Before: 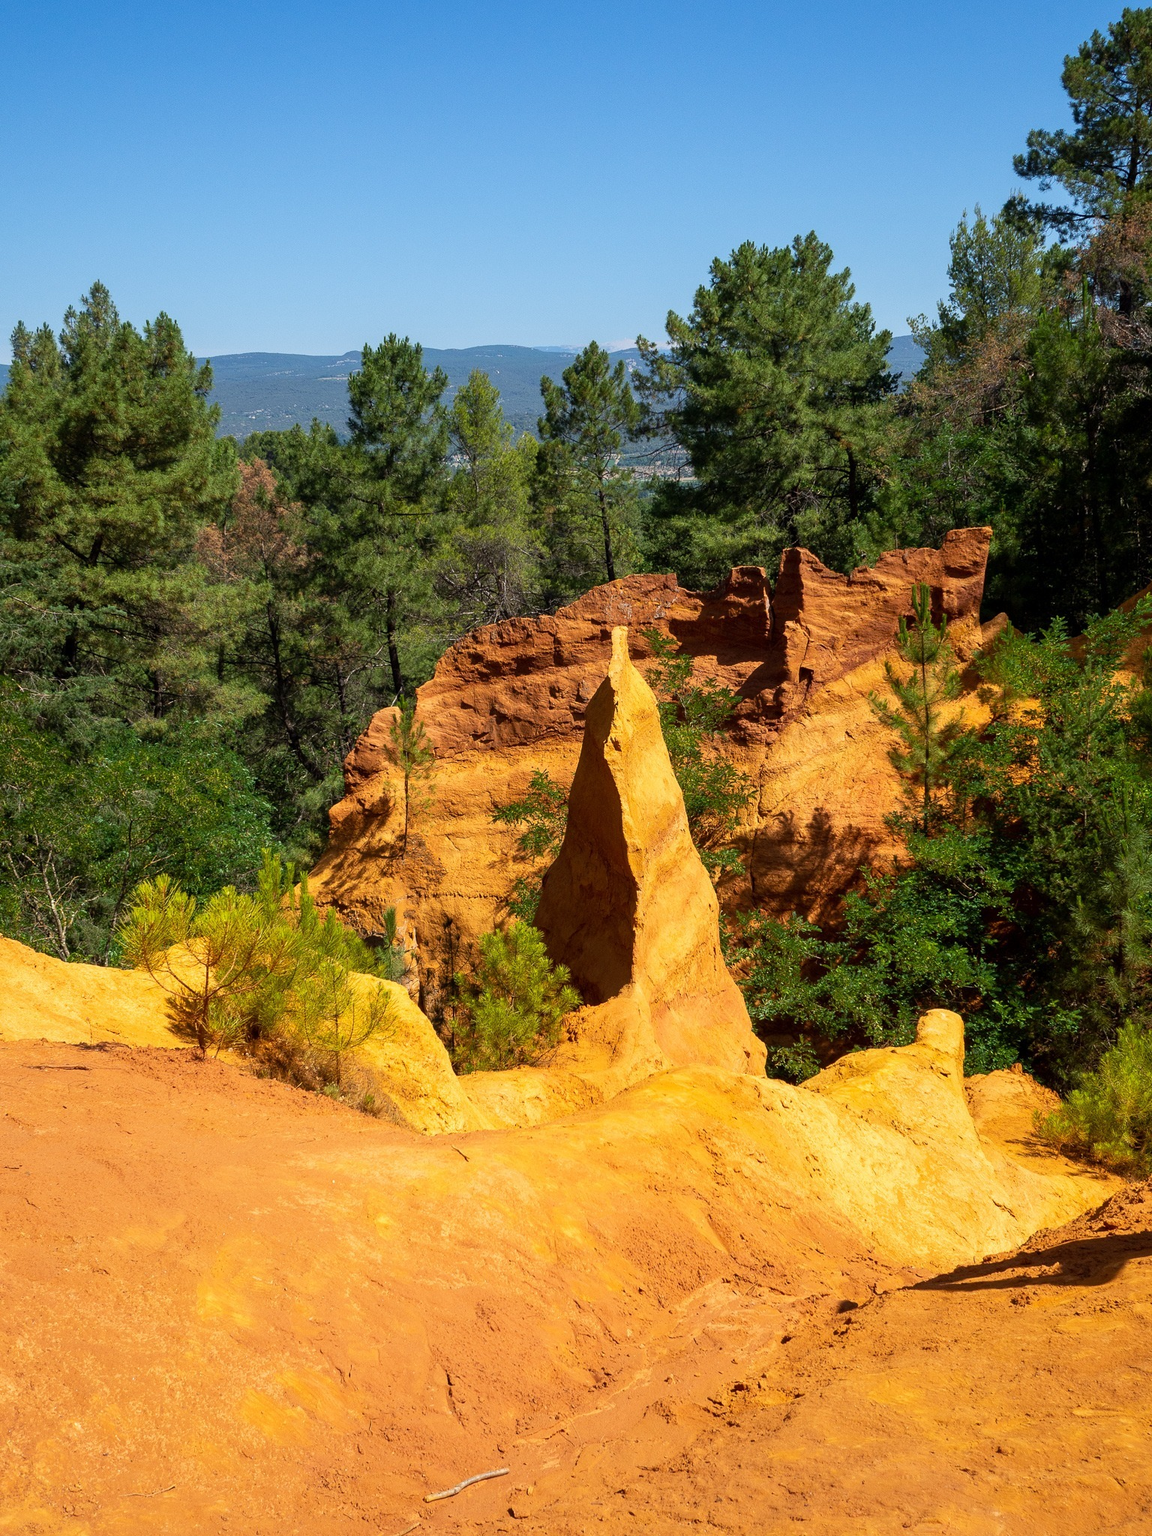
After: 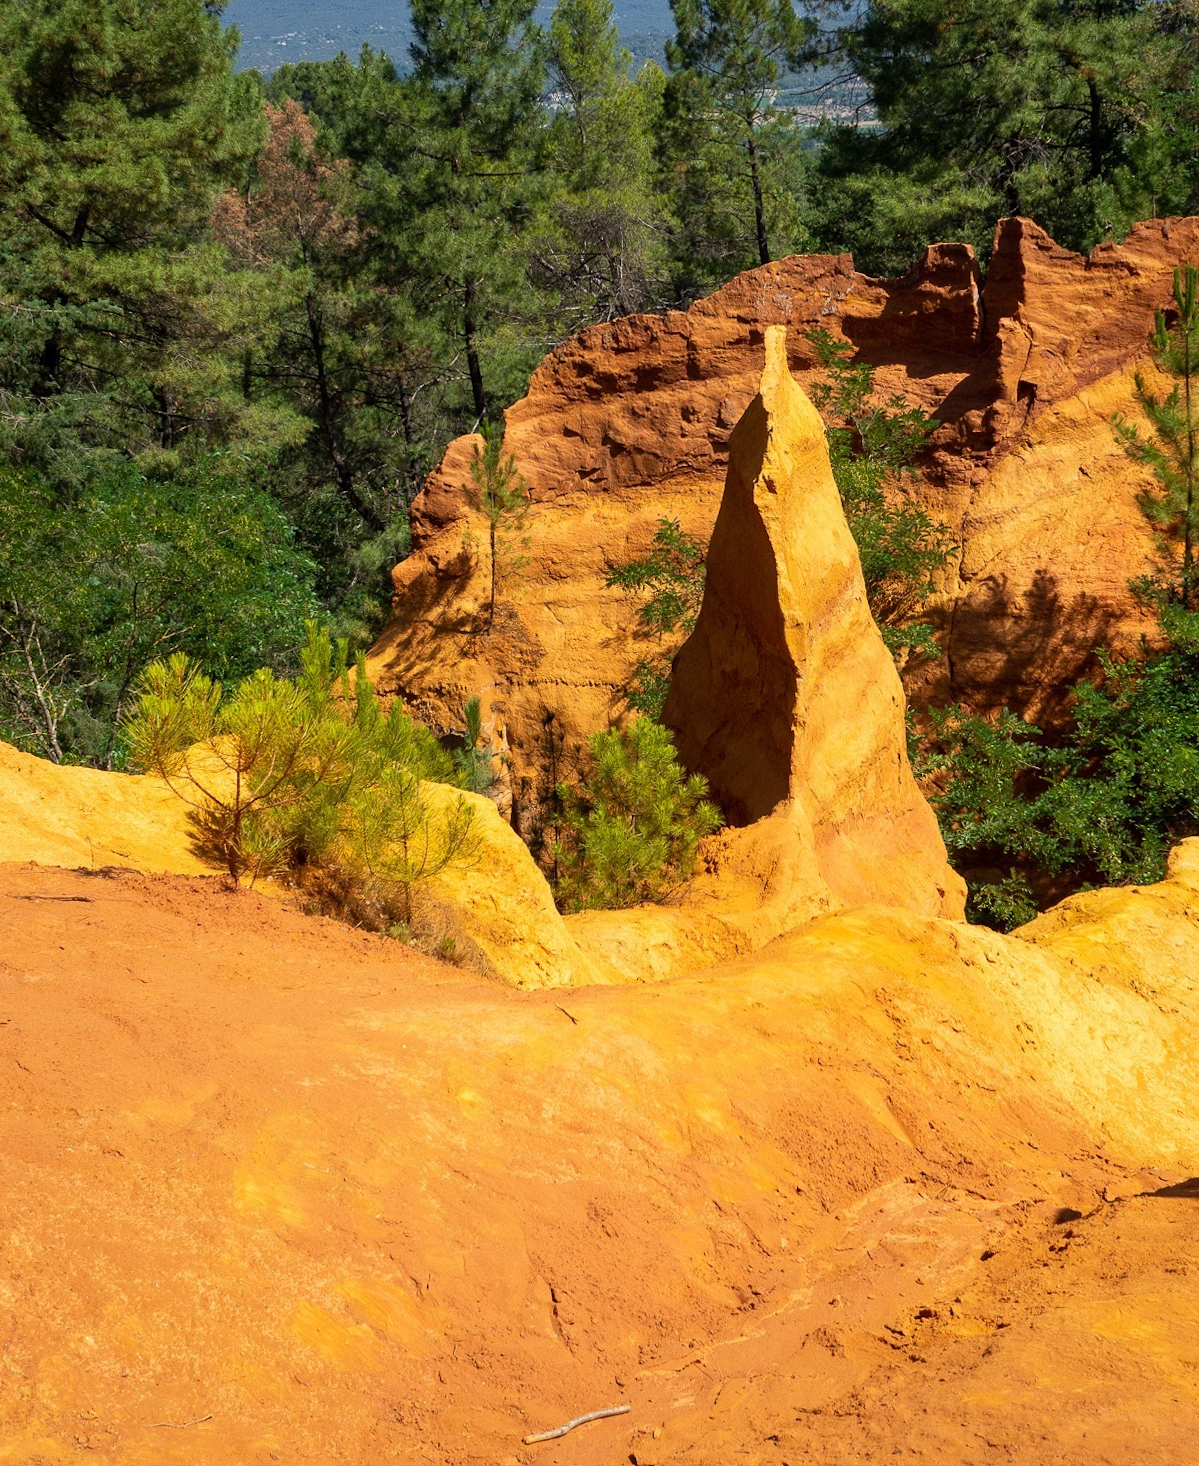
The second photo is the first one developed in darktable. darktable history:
crop: top 26.531%, right 17.959%
rotate and perspective: rotation 0.074°, lens shift (vertical) 0.096, lens shift (horizontal) -0.041, crop left 0.043, crop right 0.952, crop top 0.024, crop bottom 0.979
